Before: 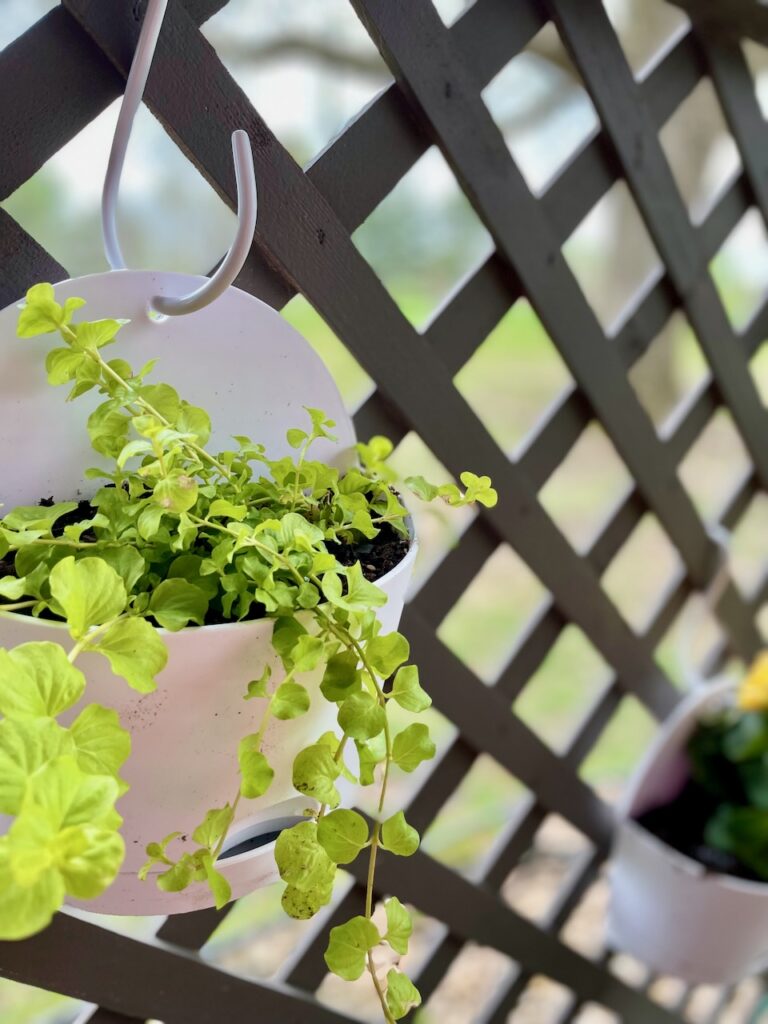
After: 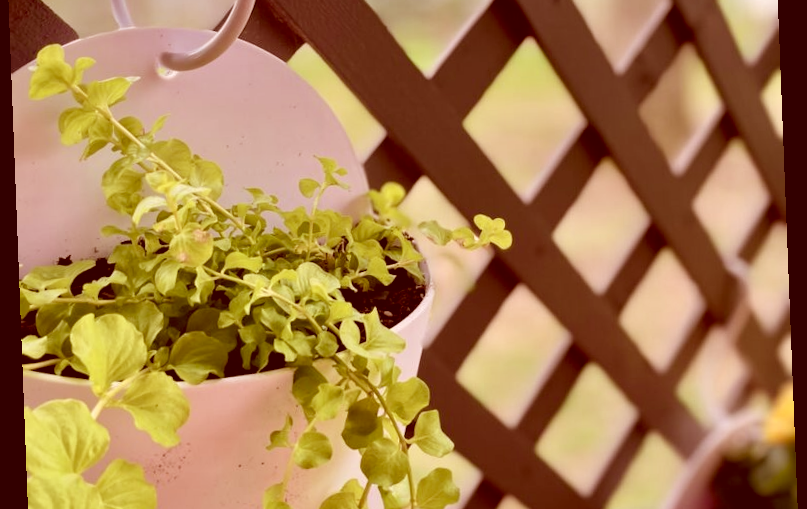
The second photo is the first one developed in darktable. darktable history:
rotate and perspective: rotation -2.22°, lens shift (horizontal) -0.022, automatic cropping off
color correction: highlights a* 9.03, highlights b* 8.71, shadows a* 40, shadows b* 40, saturation 0.8
white balance: emerald 1
crop and rotate: top 26.056%, bottom 25.543%
